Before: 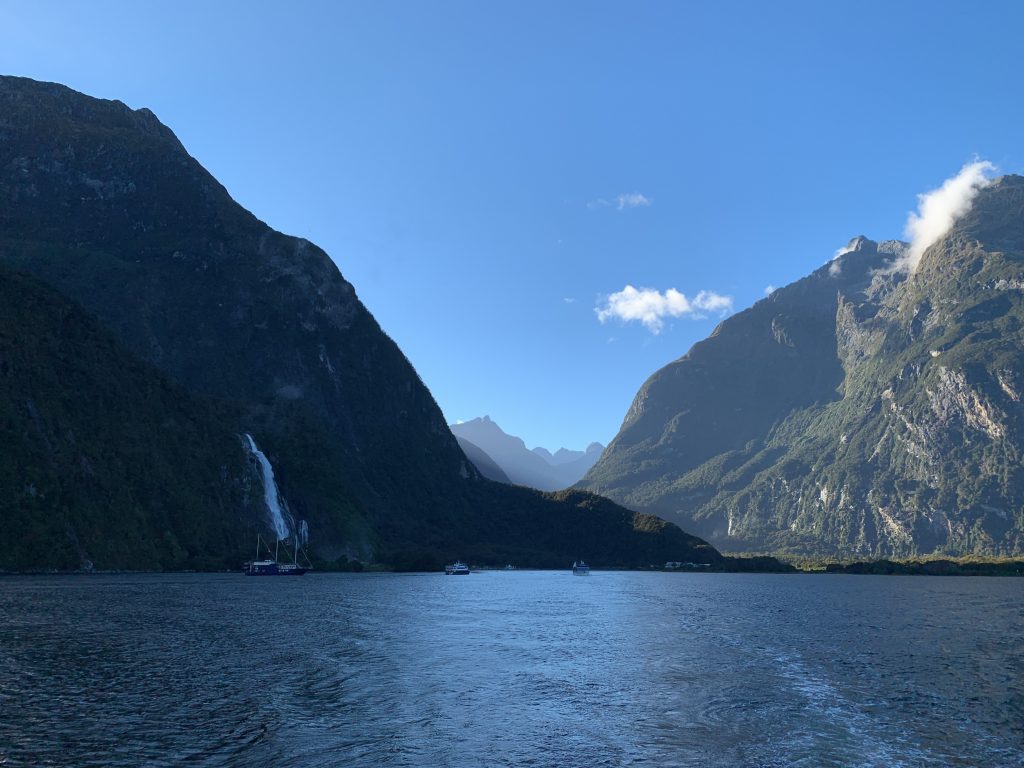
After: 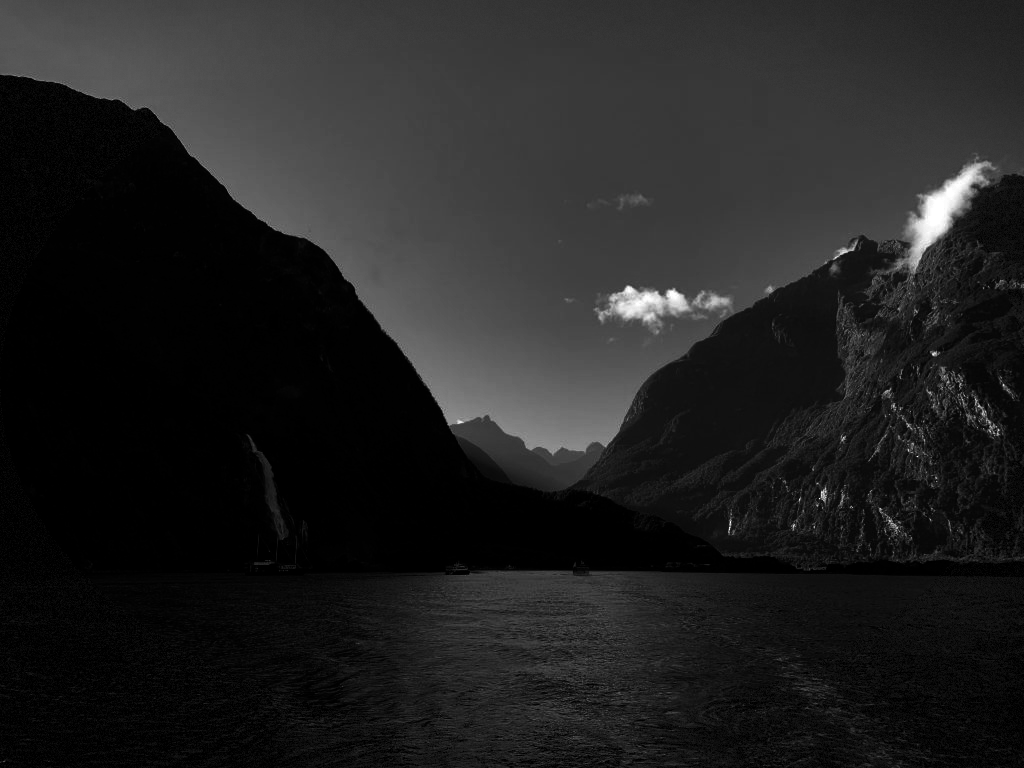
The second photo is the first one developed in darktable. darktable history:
contrast brightness saturation: contrast 0.02, brightness -1, saturation -1
vignetting: fall-off start 100%, brightness -0.406, saturation -0.3, width/height ratio 1.324, dithering 8-bit output, unbound false
contrast equalizer: octaves 7, y [[0.6 ×6], [0.55 ×6], [0 ×6], [0 ×6], [0 ×6]], mix 0.15
monochrome: a -4.13, b 5.16, size 1
